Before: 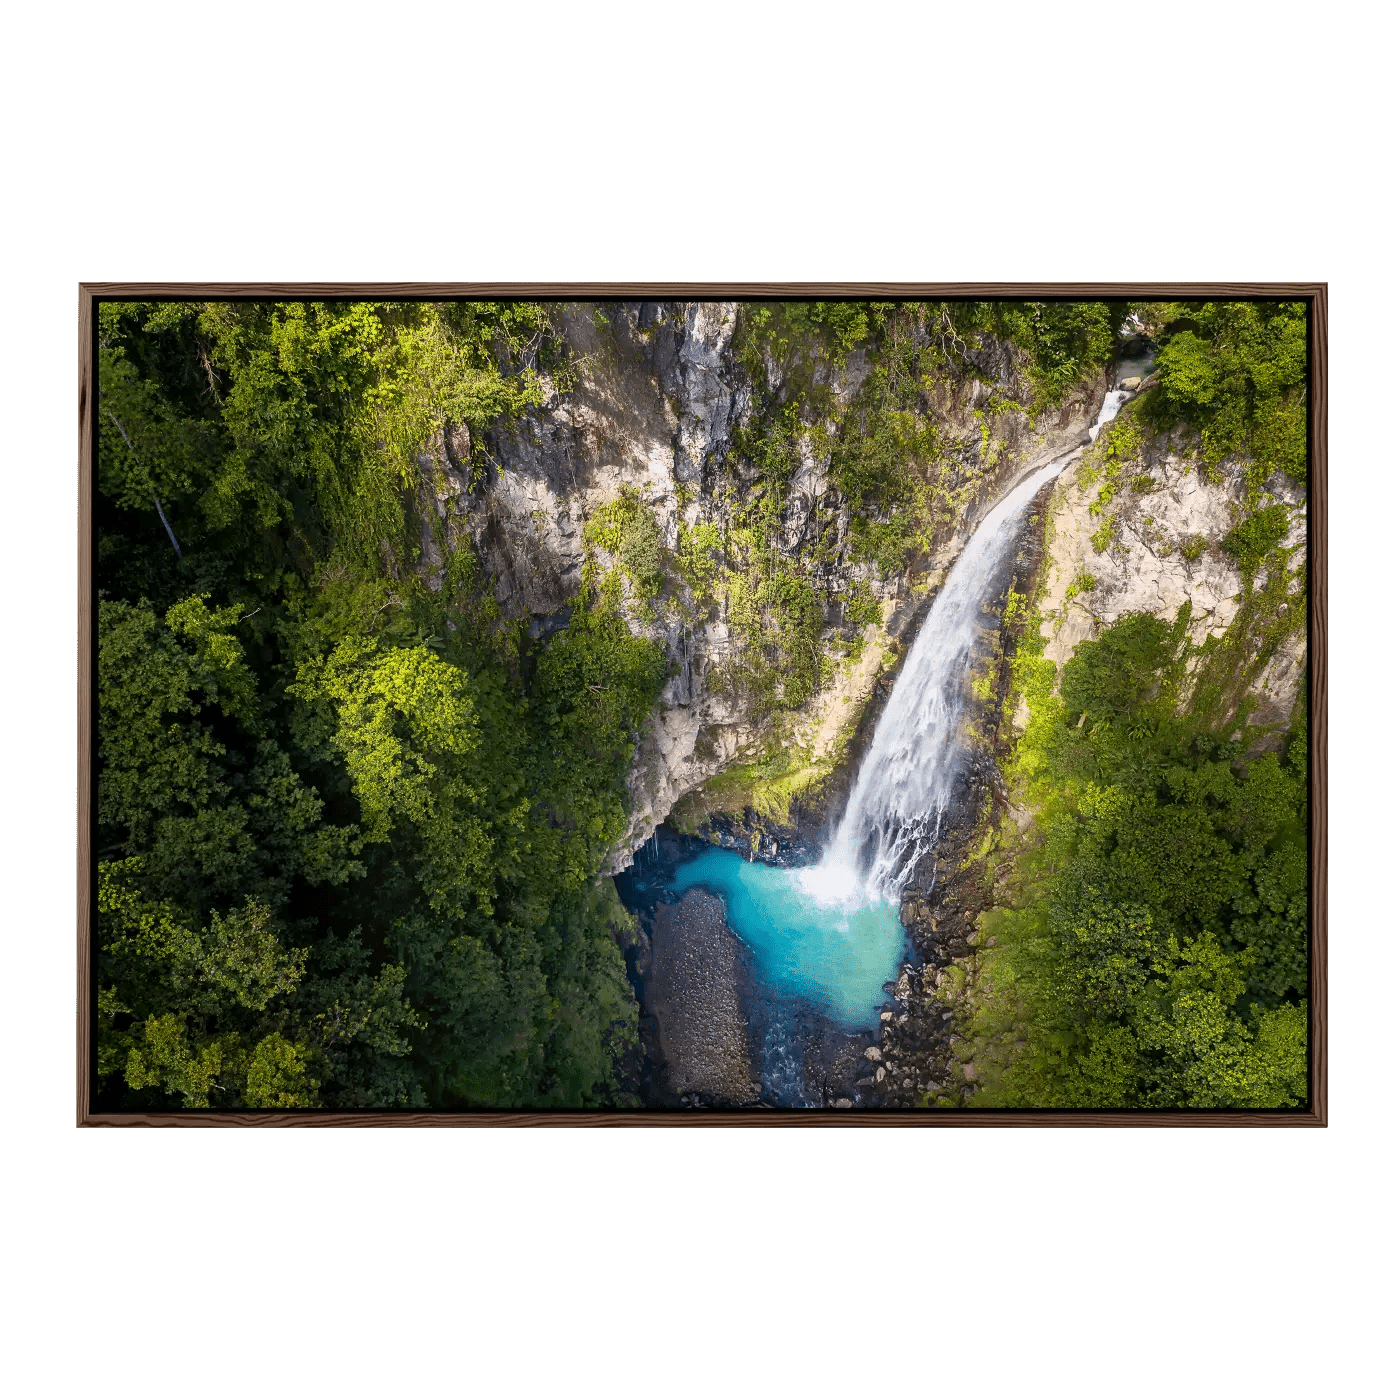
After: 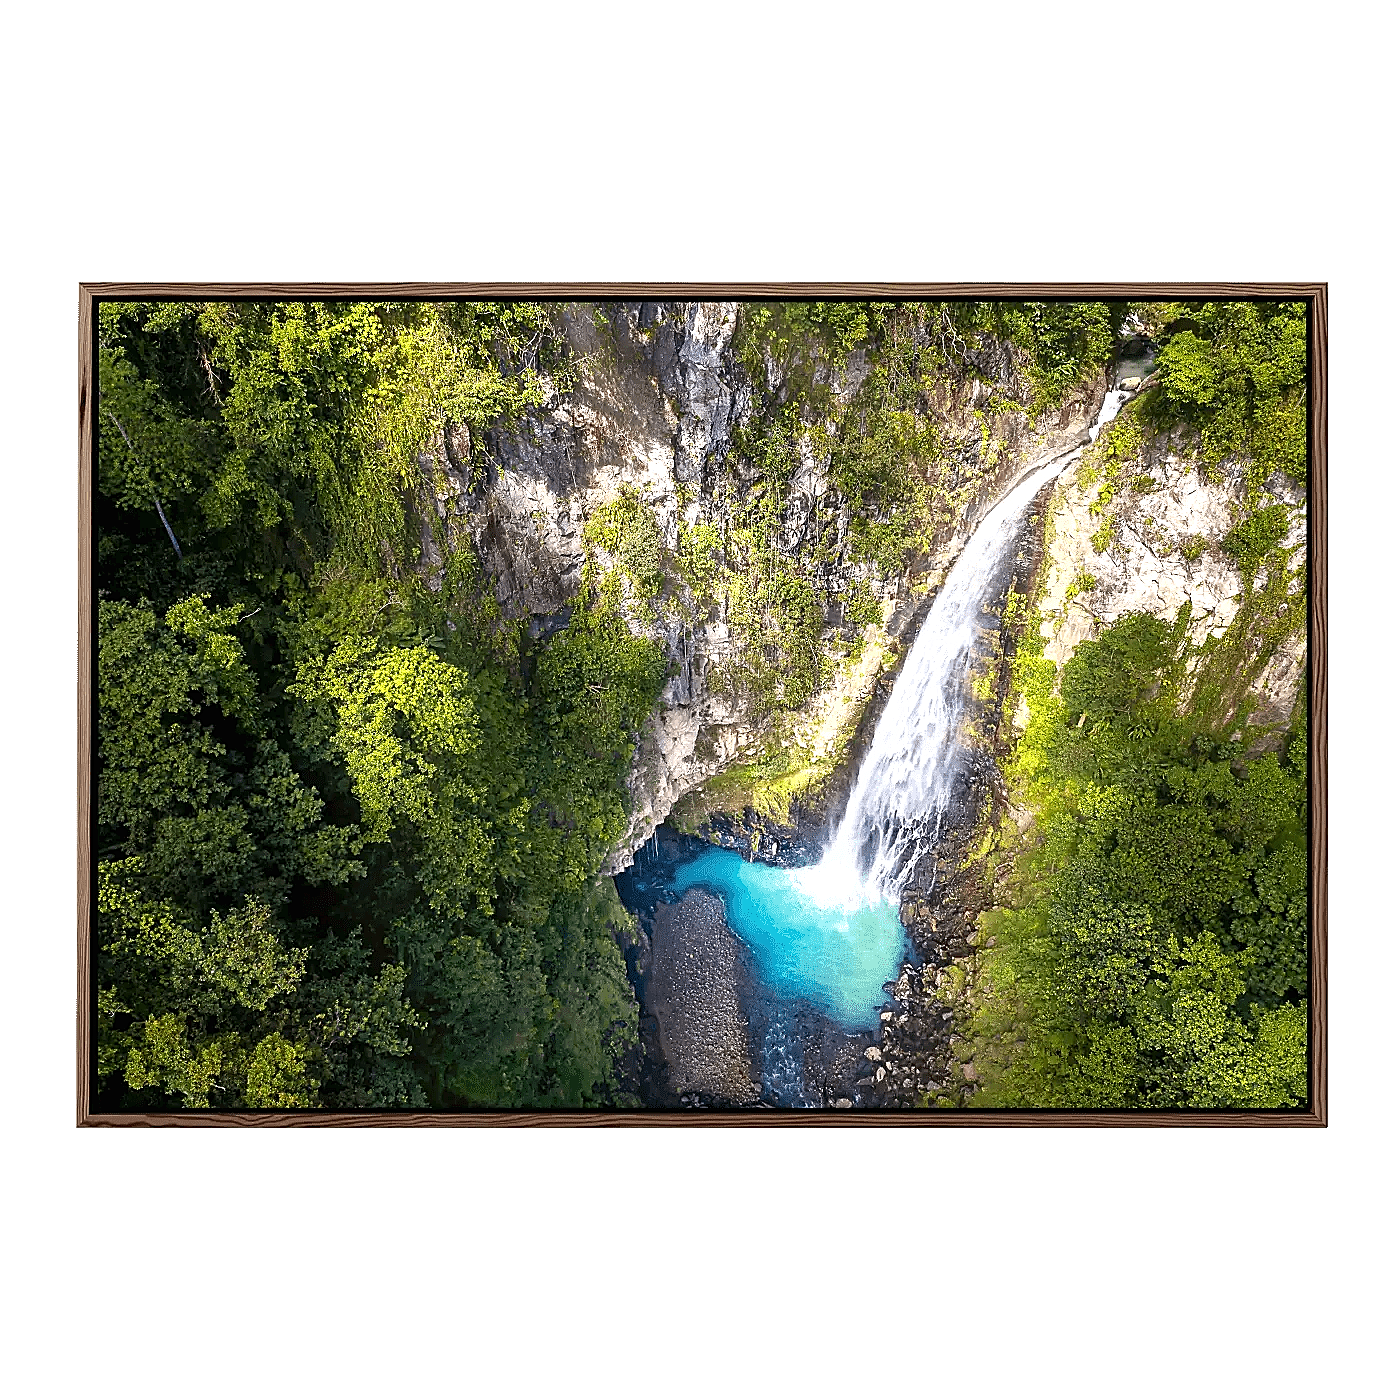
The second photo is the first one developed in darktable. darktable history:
sharpen: radius 1.4, amount 1.25, threshold 0.7
exposure: black level correction 0, exposure 0.6 EV, compensate exposure bias true, compensate highlight preservation false
